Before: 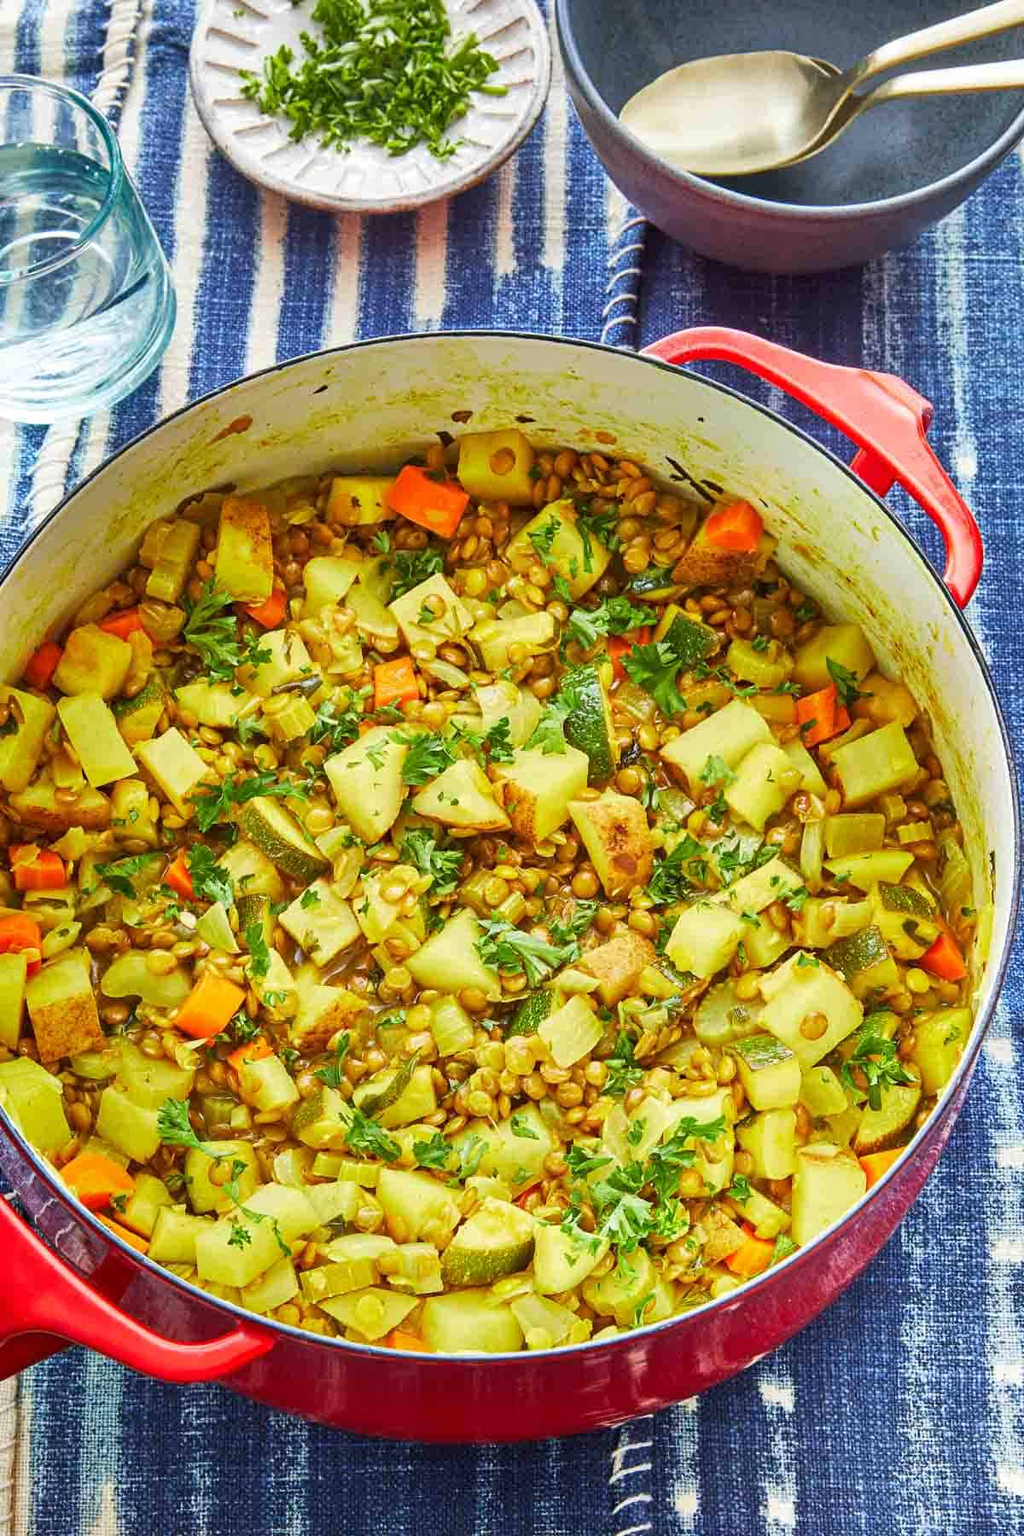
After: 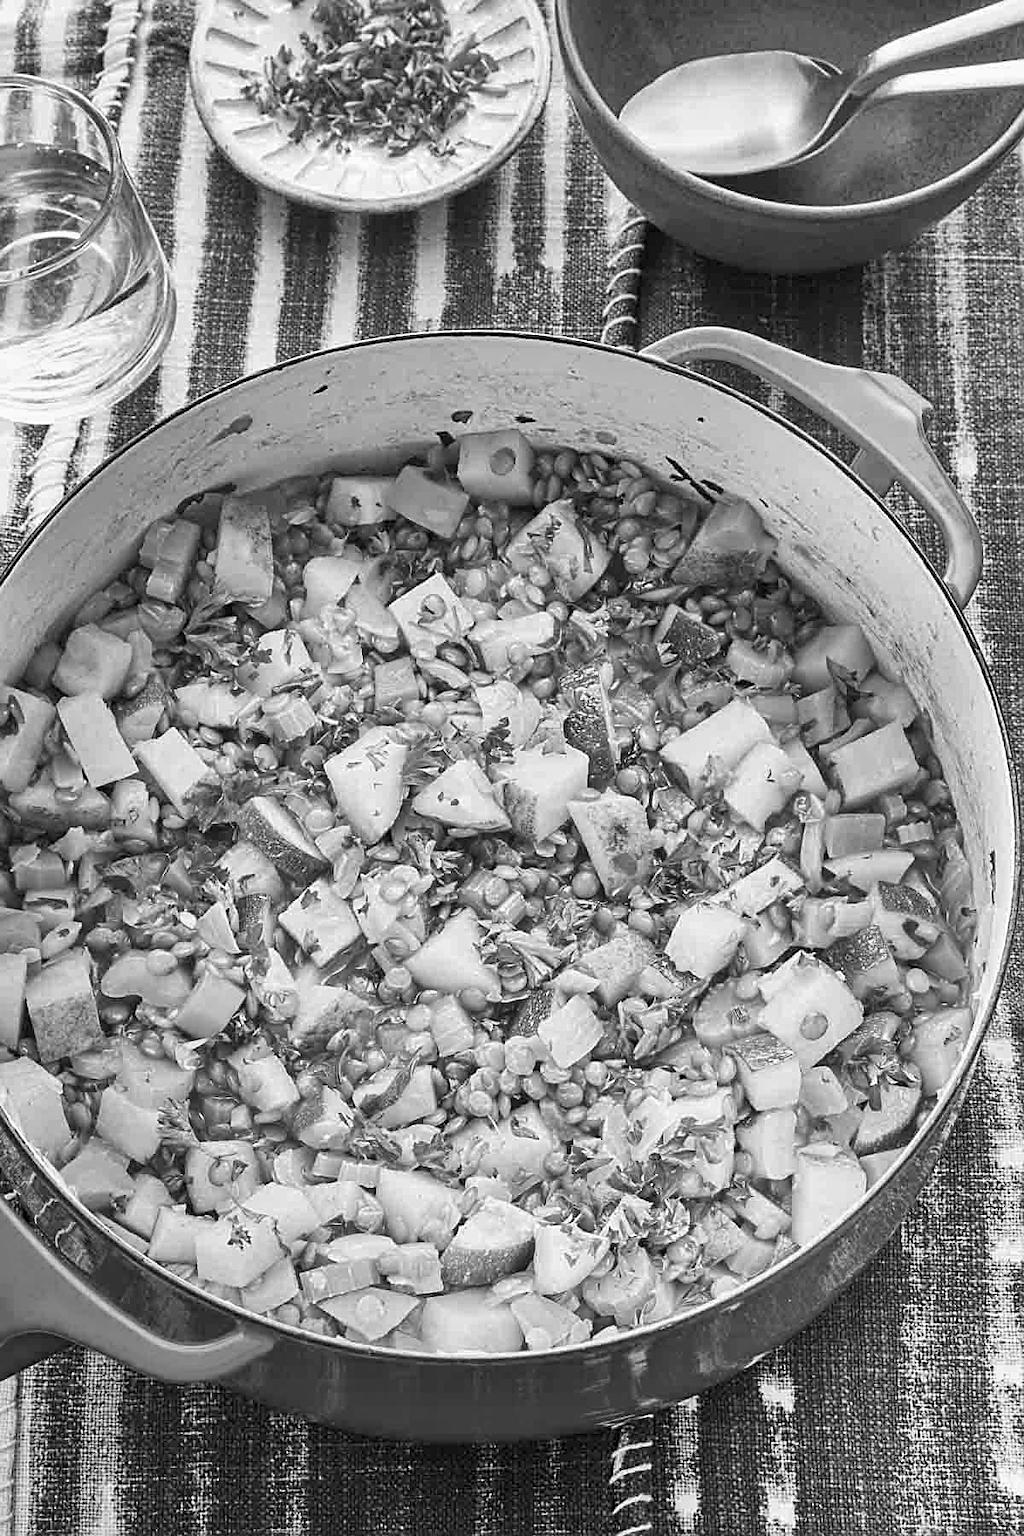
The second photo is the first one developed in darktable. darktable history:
sharpen: on, module defaults
monochrome: a -6.99, b 35.61, size 1.4
